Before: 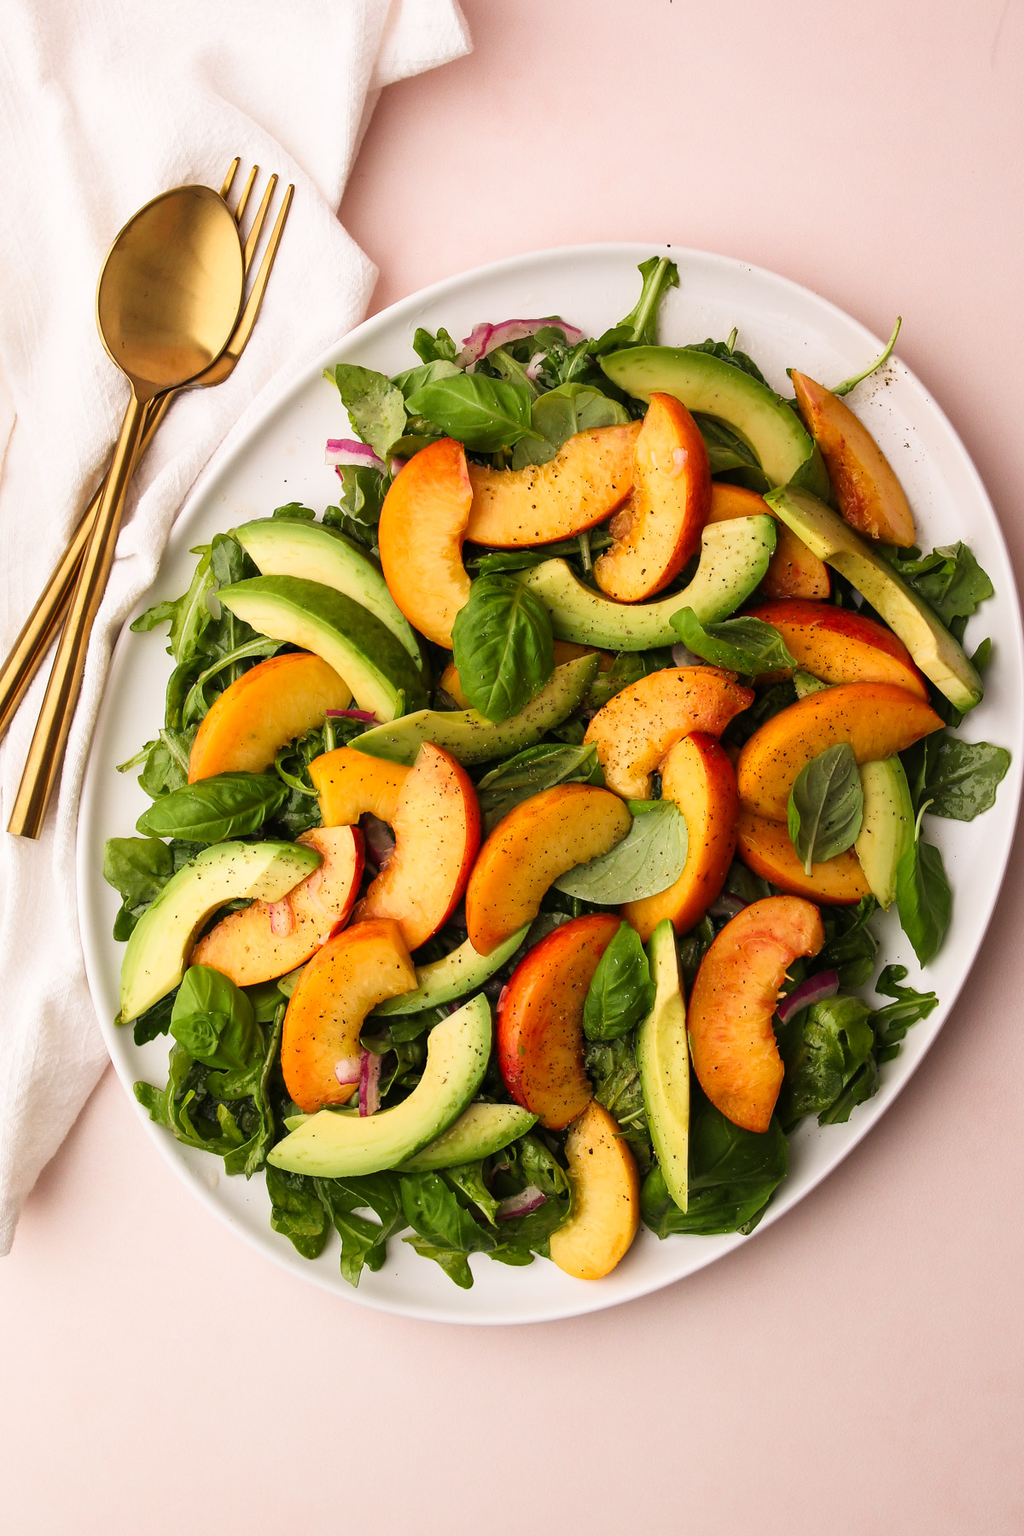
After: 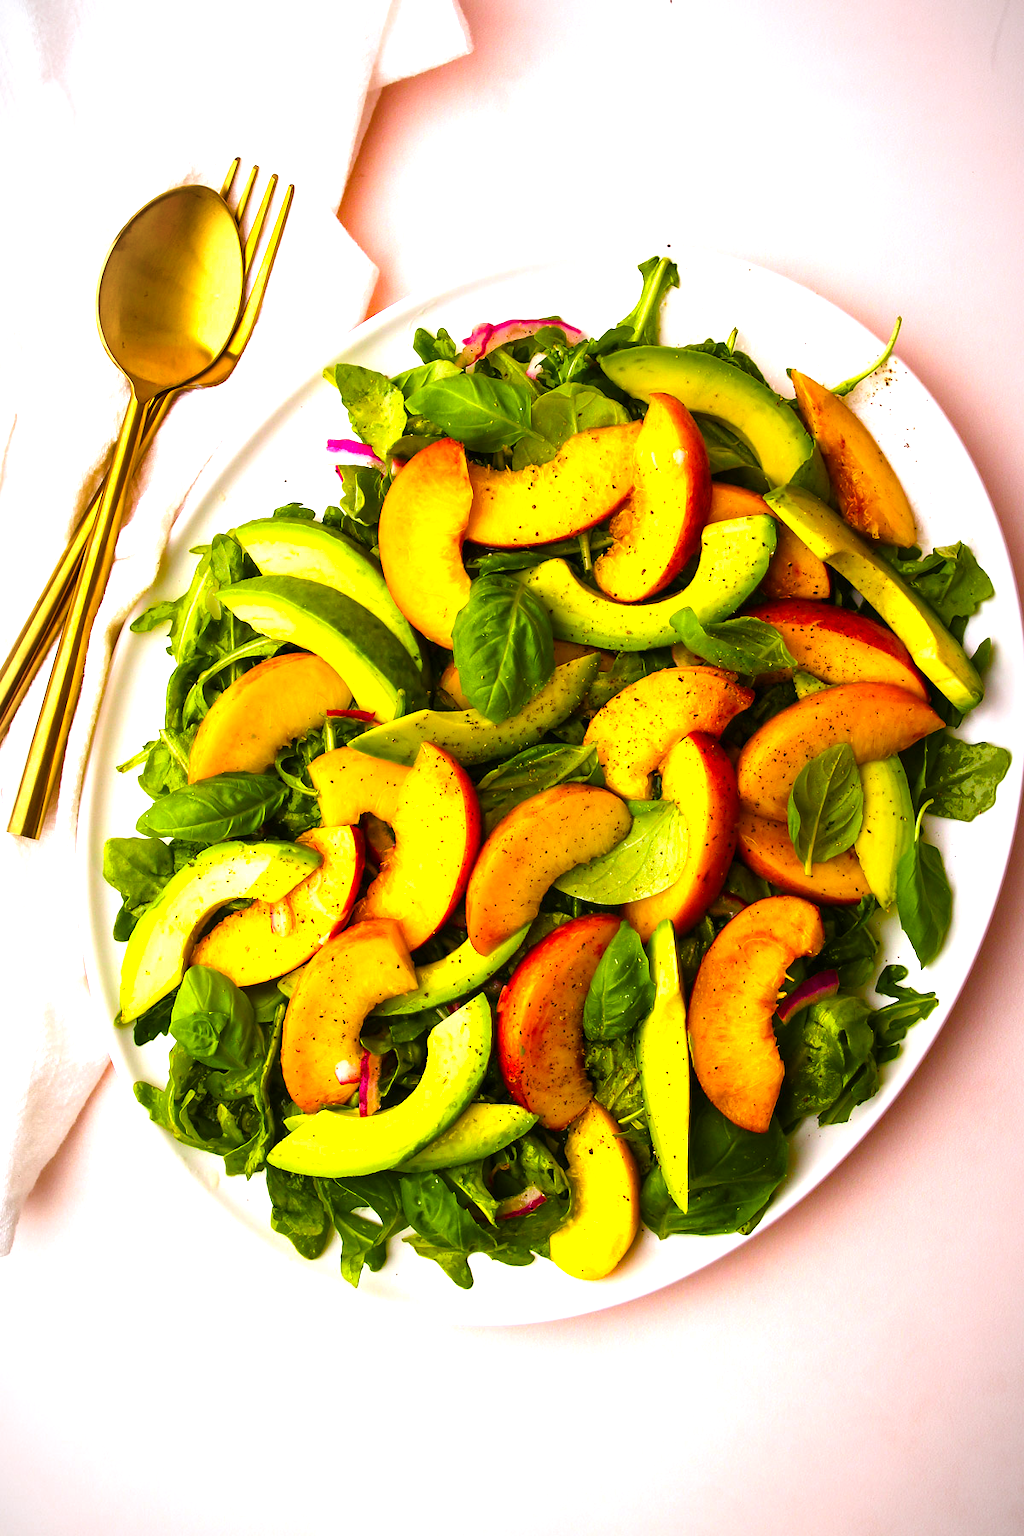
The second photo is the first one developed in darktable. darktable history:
color balance rgb: linear chroma grading › global chroma 25%, perceptual saturation grading › global saturation 40%, perceptual saturation grading › highlights -50%, perceptual saturation grading › shadows 30%, perceptual brilliance grading › global brilliance 25%, global vibrance 60%
white balance: red 0.976, blue 1.04
vignetting: fall-off radius 60%, automatic ratio true
